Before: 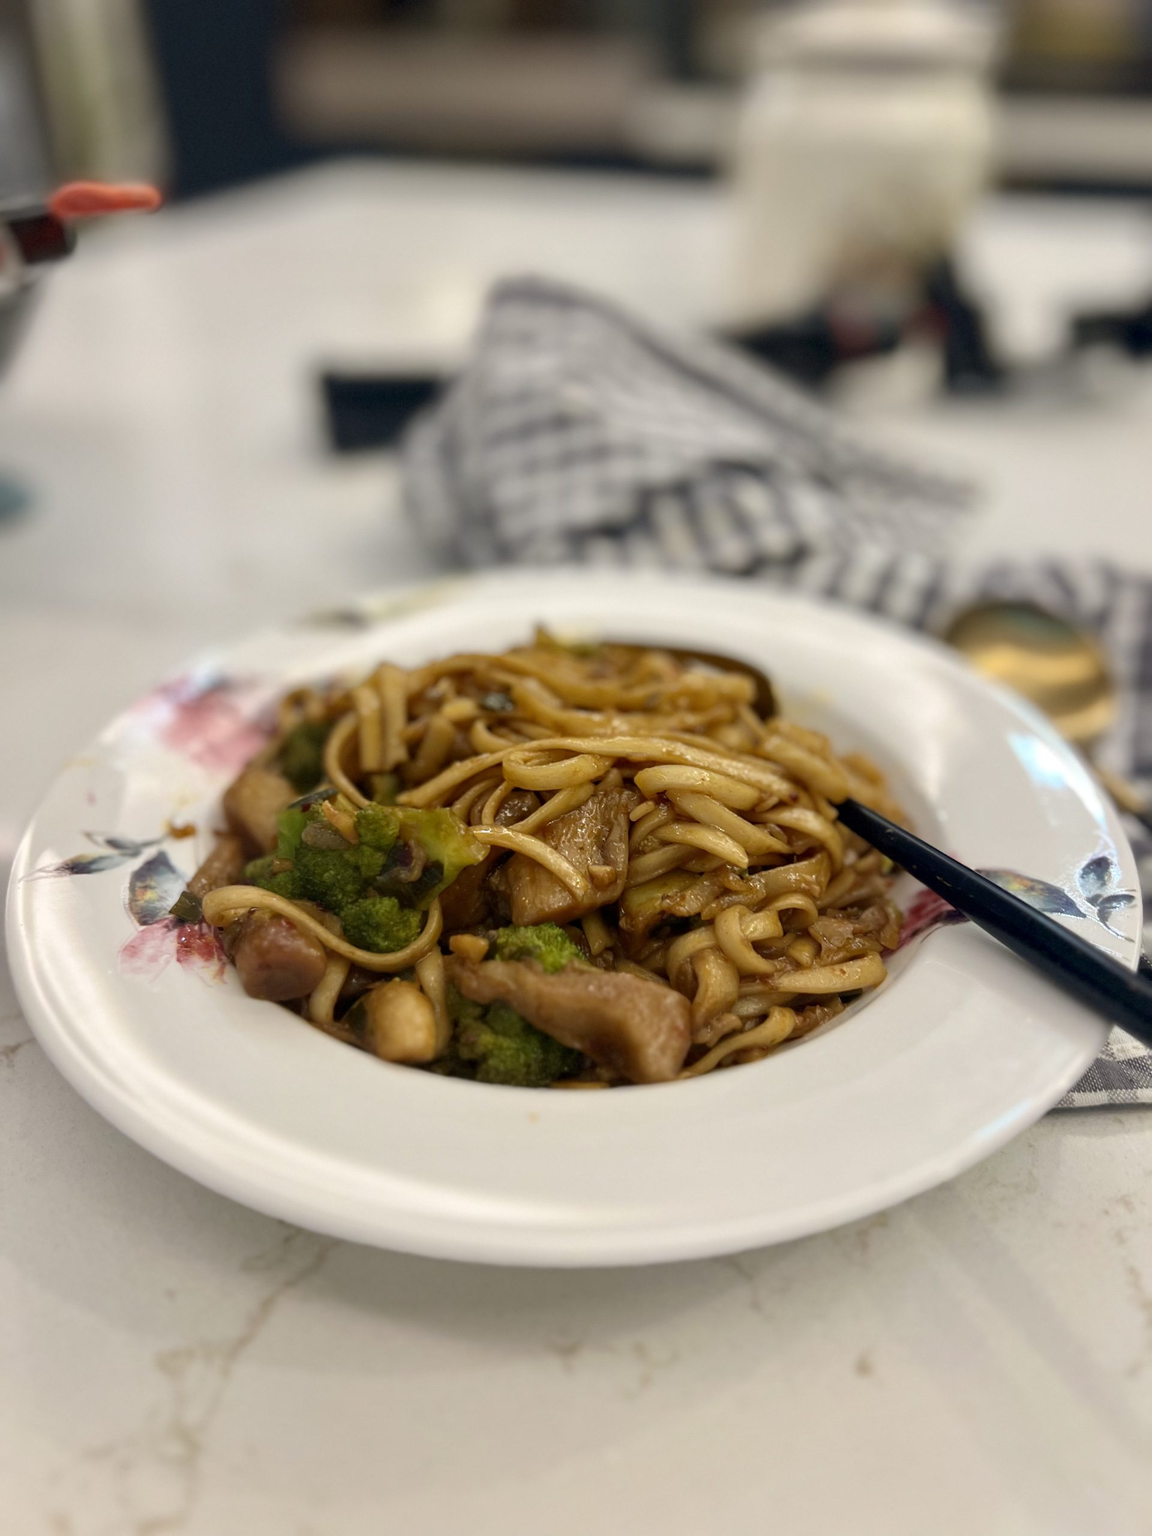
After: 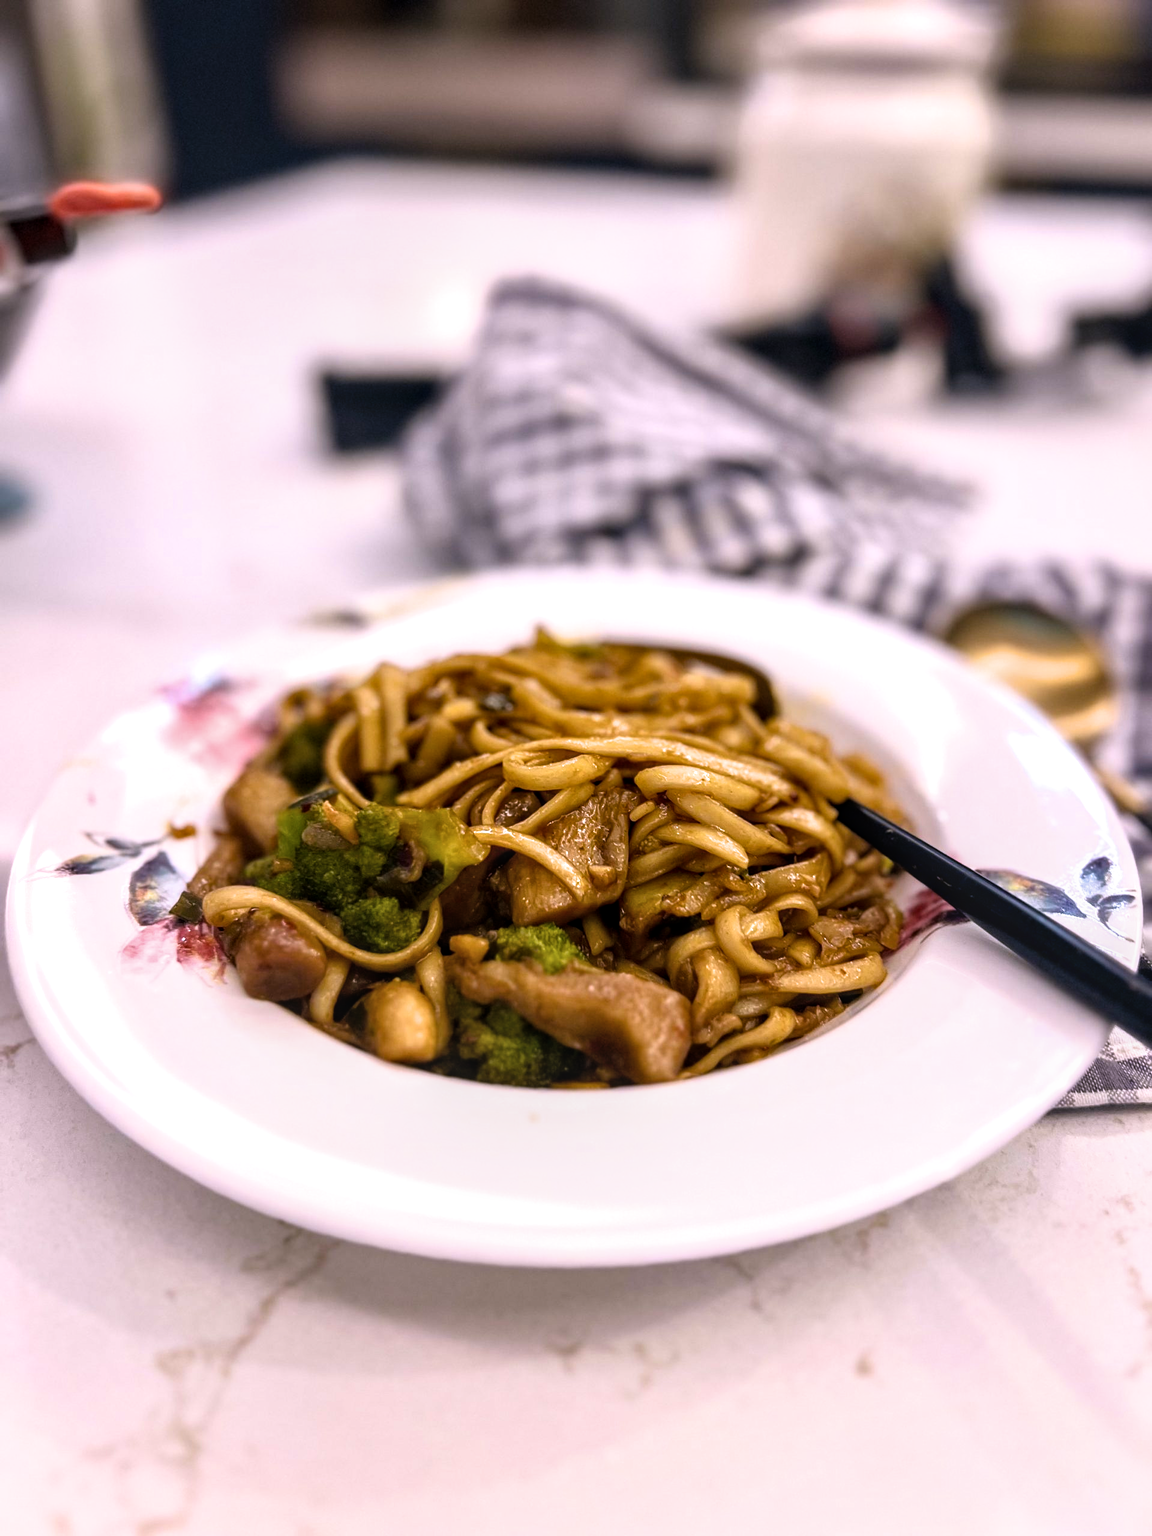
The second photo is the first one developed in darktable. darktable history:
filmic rgb: black relative exposure -9.08 EV, white relative exposure 2.3 EV, hardness 7.49
local contrast: on, module defaults
exposure: exposure 0.178 EV, compensate exposure bias true
color balance rgb: global vibrance 42.74%
white balance: red 1.066, blue 1.119
